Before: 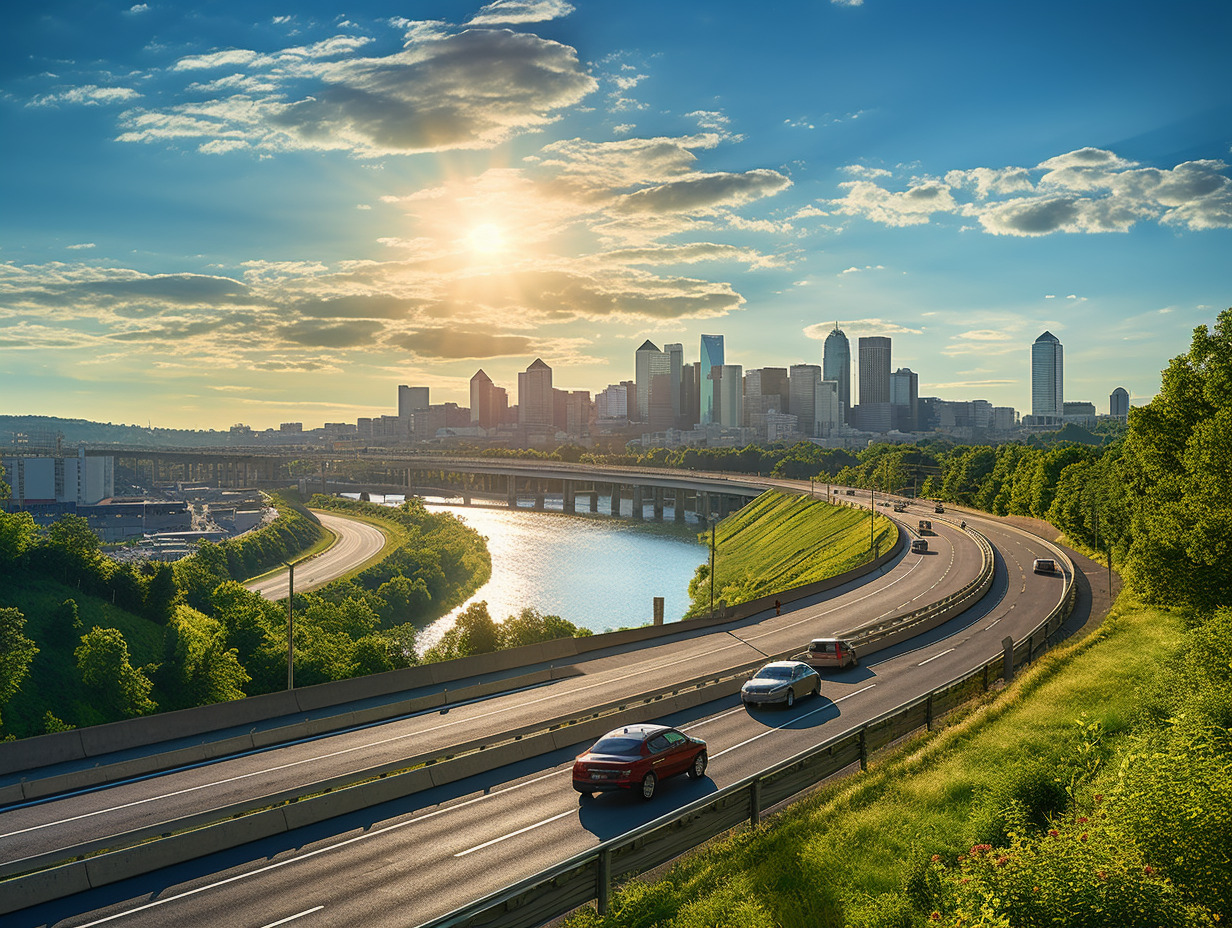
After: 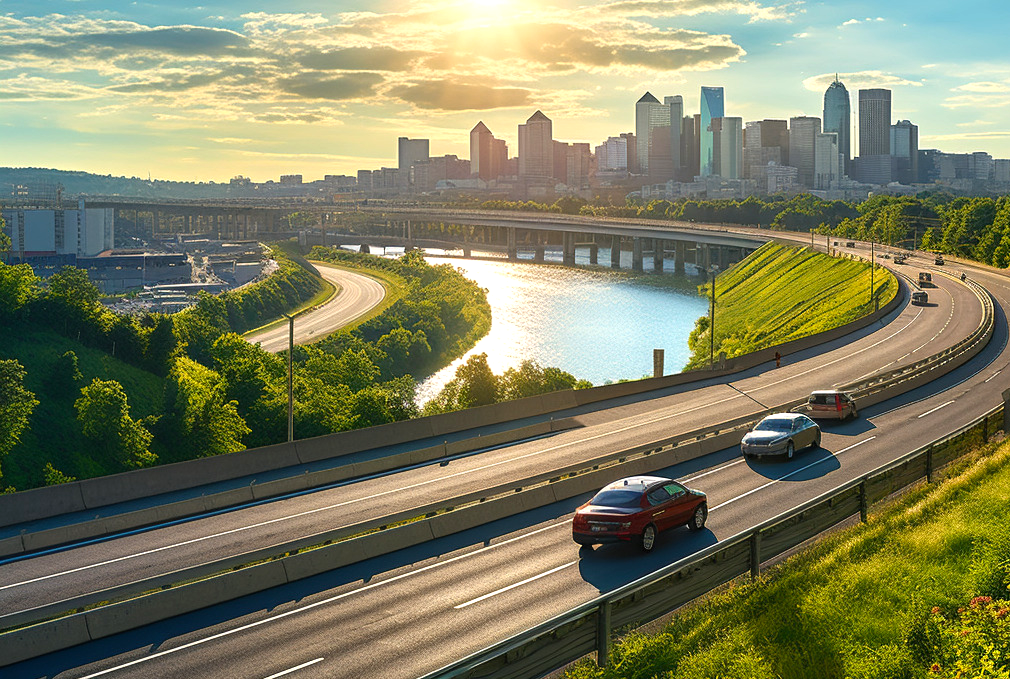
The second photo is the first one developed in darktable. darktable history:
crop: top 26.729%, right 17.965%
color balance rgb: perceptual saturation grading › global saturation -1.067%, perceptual brilliance grading › global brilliance 11.04%, global vibrance 20%
